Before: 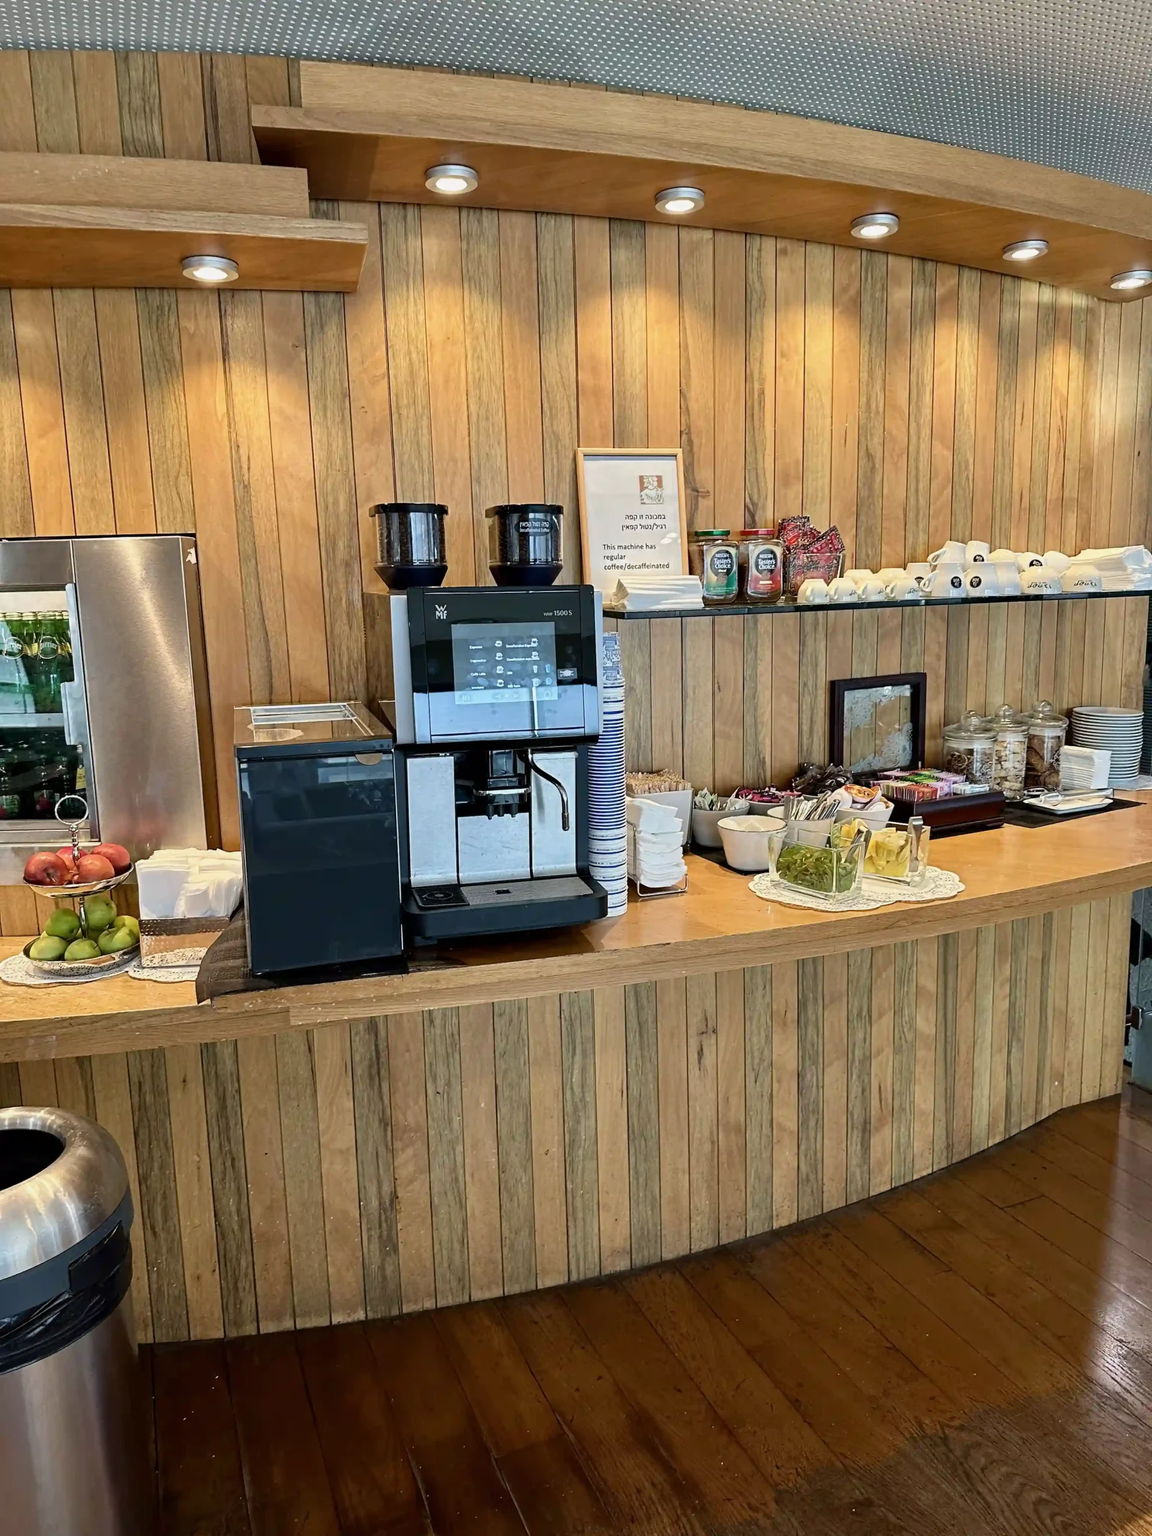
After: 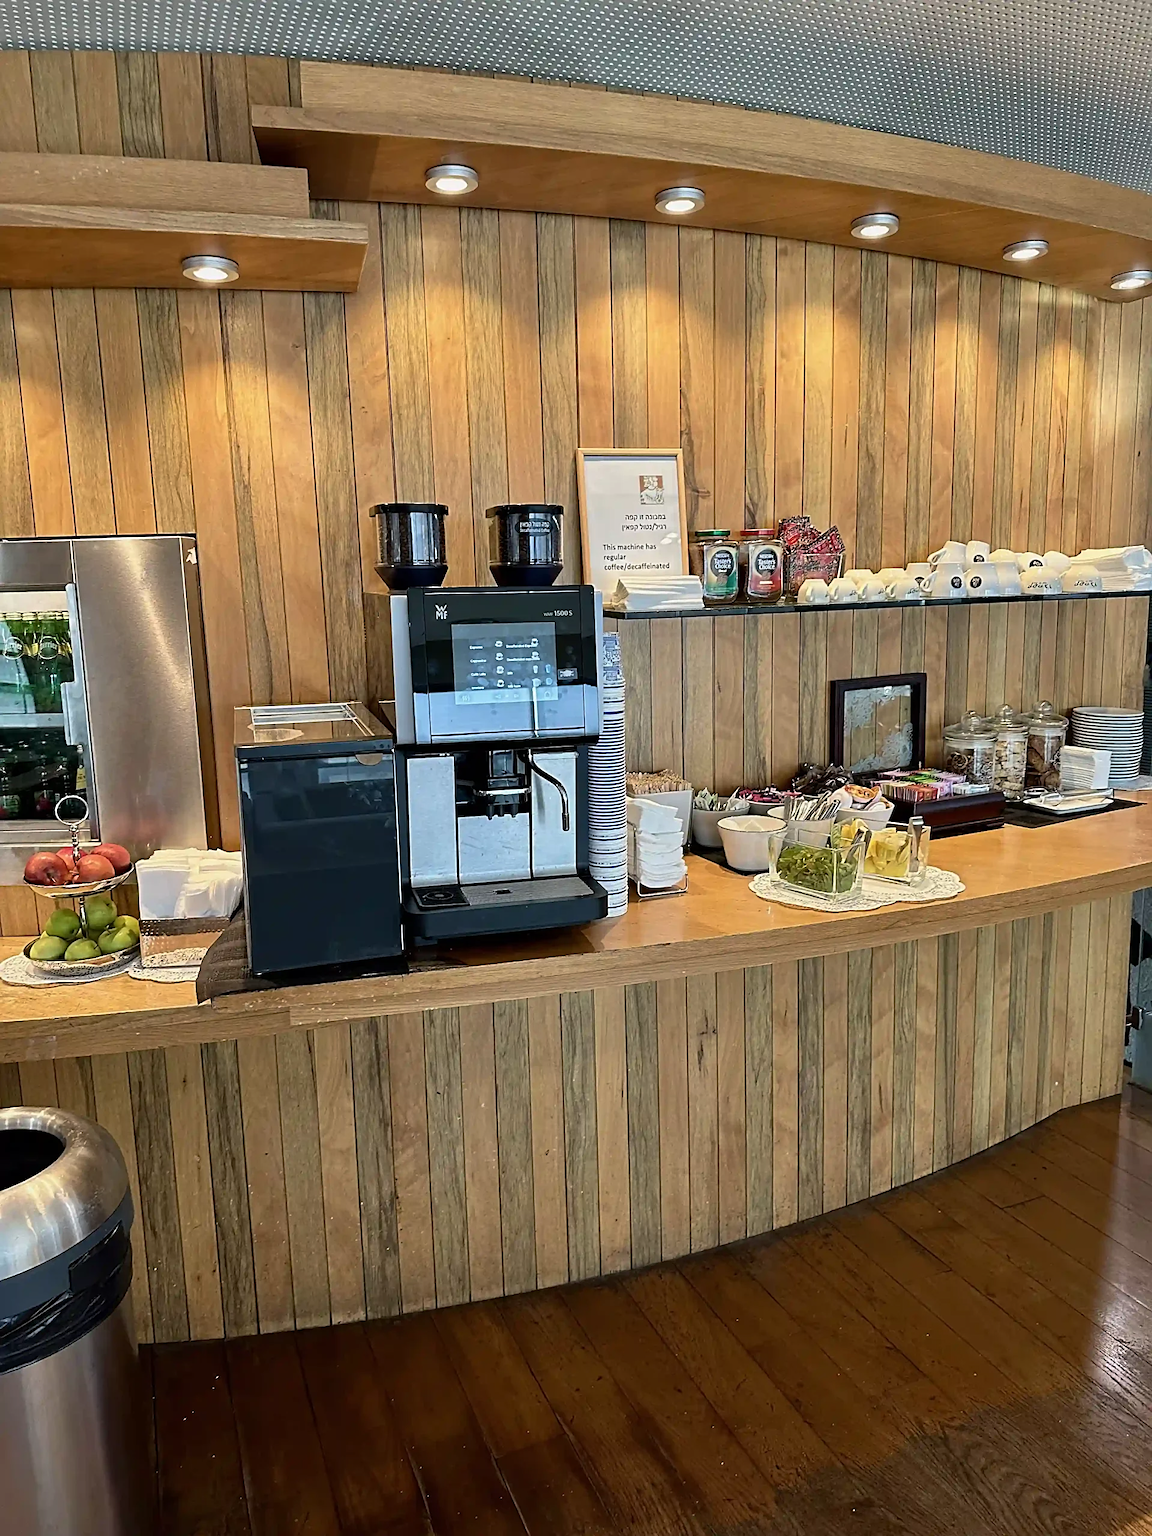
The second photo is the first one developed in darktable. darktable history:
sharpen: on, module defaults
base curve: curves: ch0 [(0, 0) (0.303, 0.277) (1, 1)], preserve colors none
